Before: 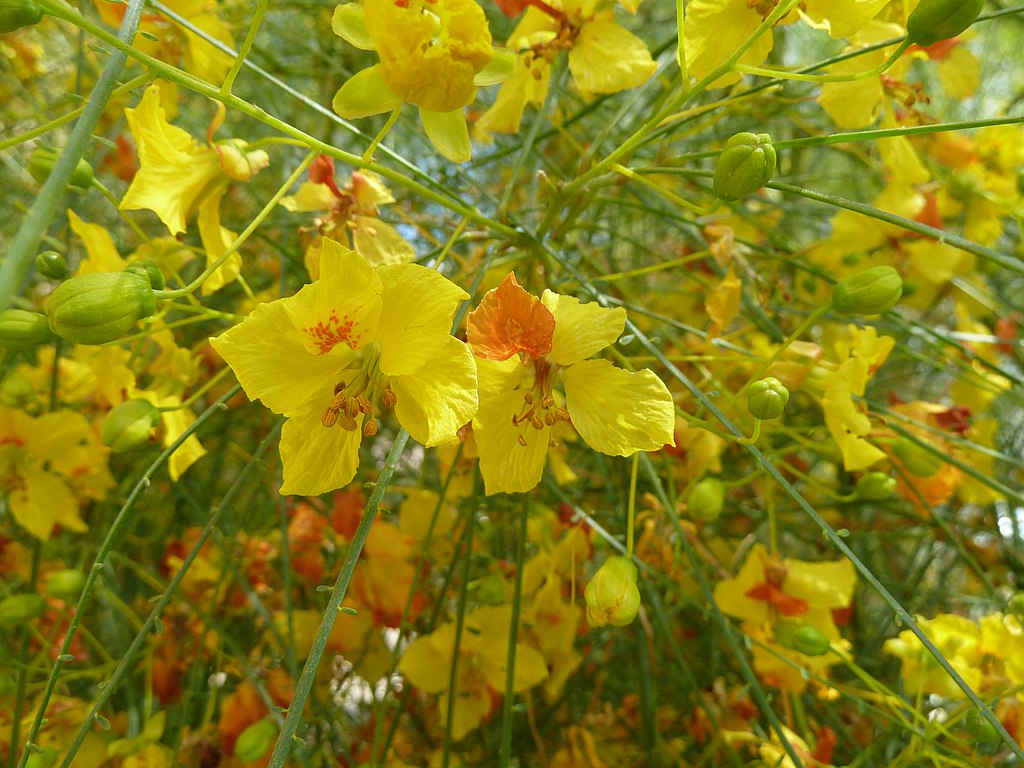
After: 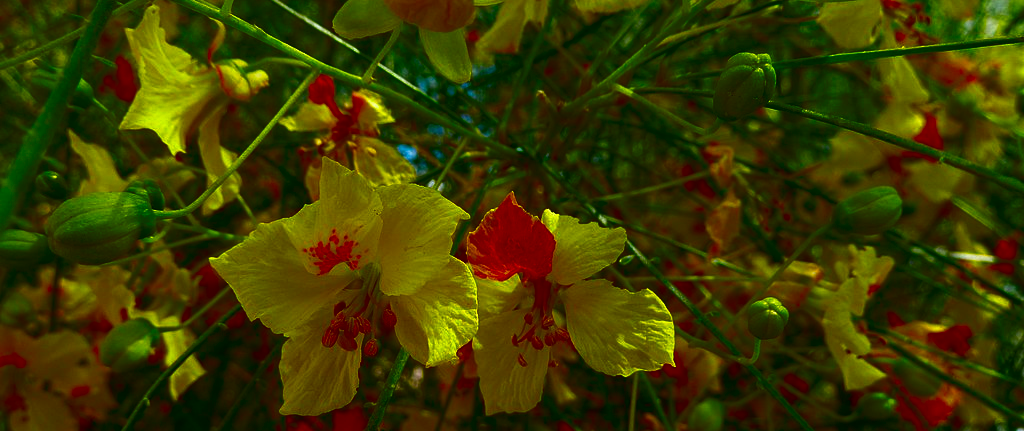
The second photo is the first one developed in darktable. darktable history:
crop and rotate: top 10.451%, bottom 33.307%
contrast brightness saturation: brightness -0.996, saturation 0.986
